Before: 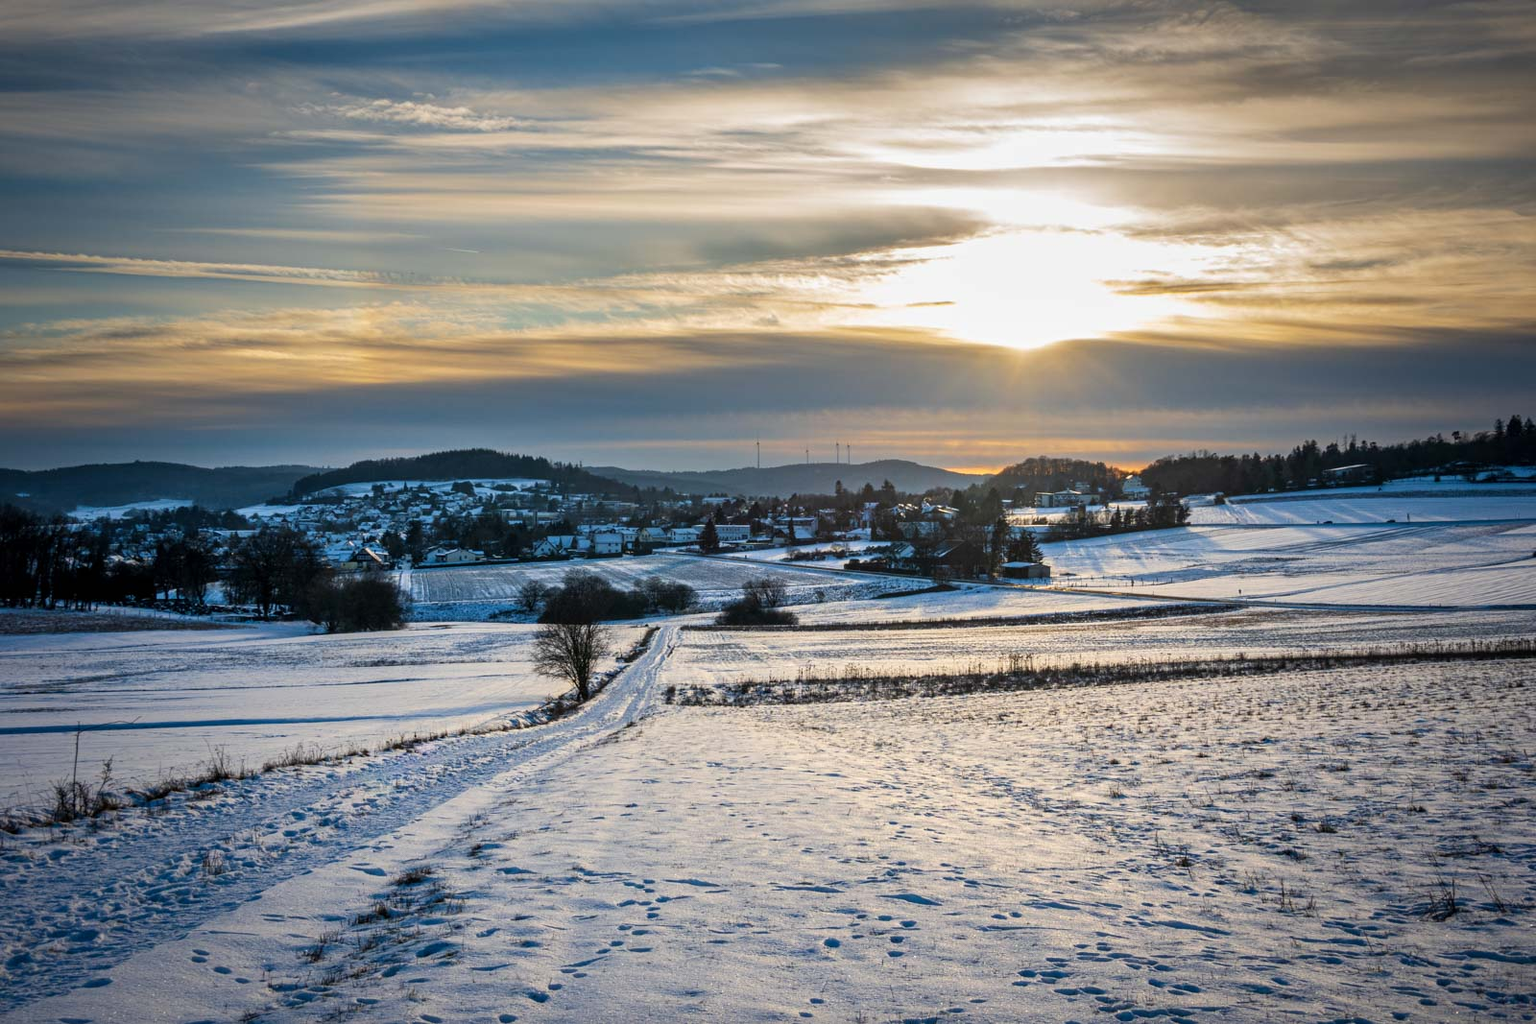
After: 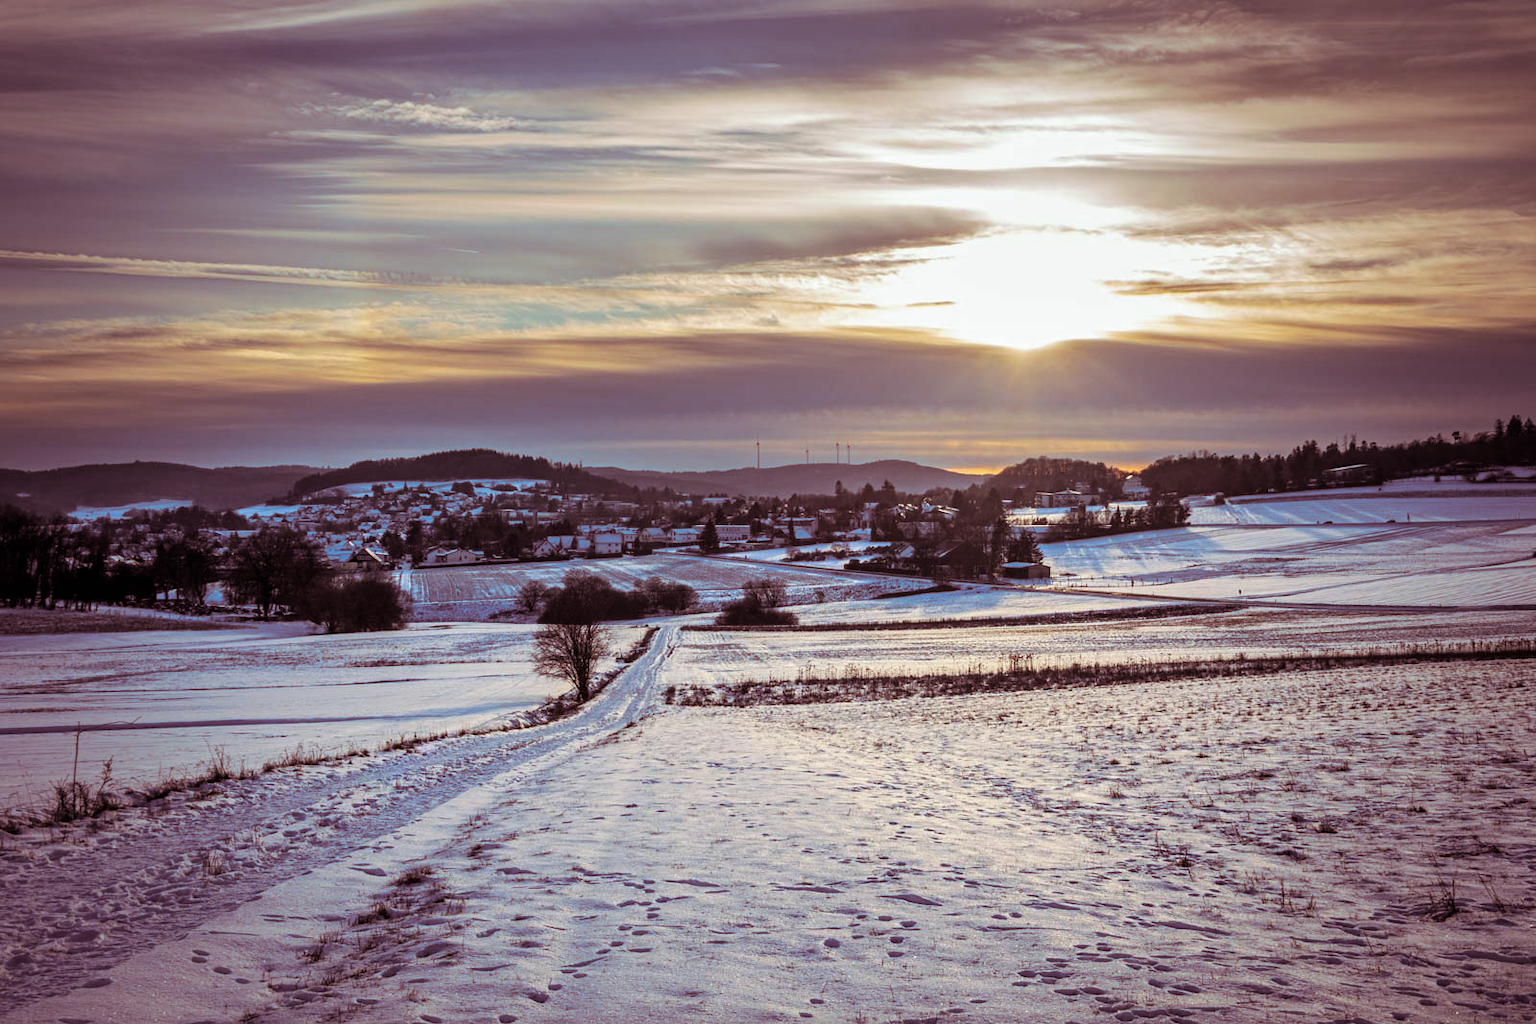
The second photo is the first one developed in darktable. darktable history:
white balance: red 0.983, blue 1.036
split-toning: on, module defaults
